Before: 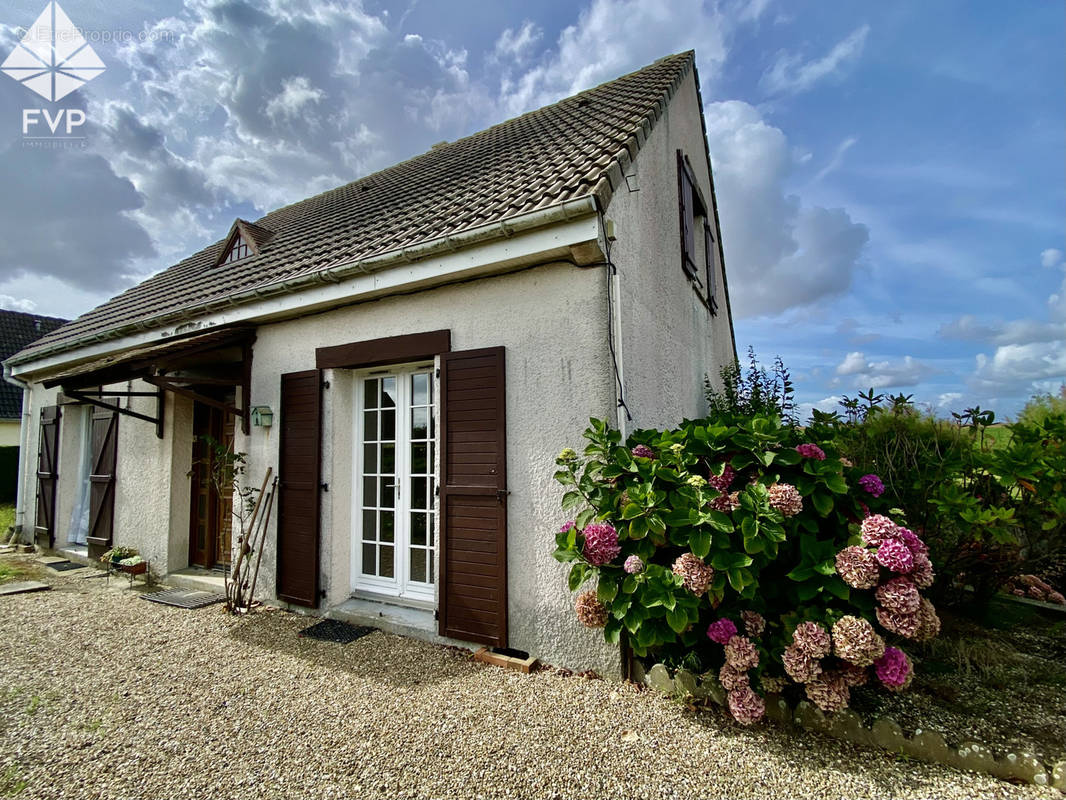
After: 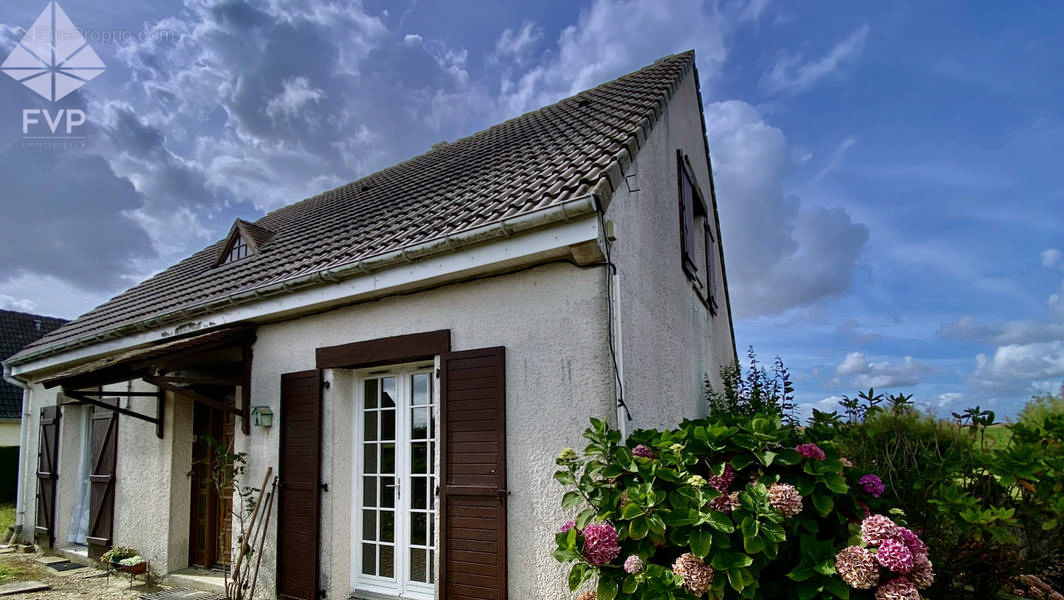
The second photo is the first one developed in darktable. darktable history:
crop: bottom 24.967%
graduated density: hue 238.83°, saturation 50%
